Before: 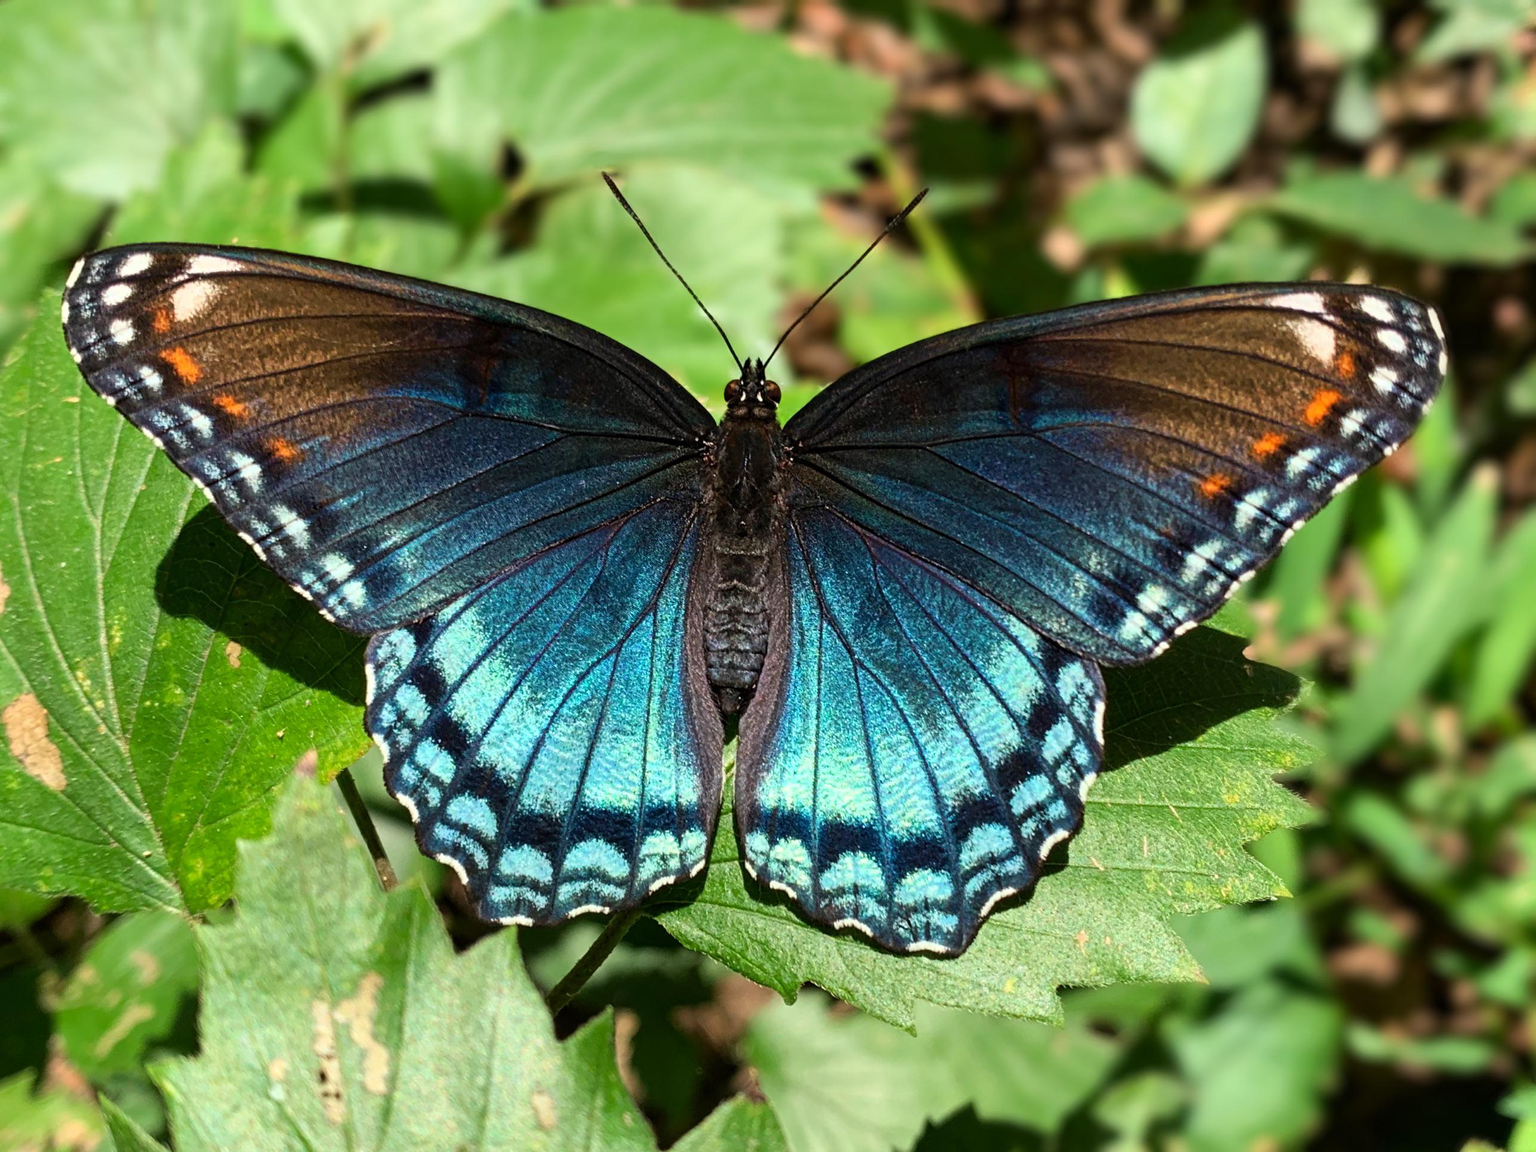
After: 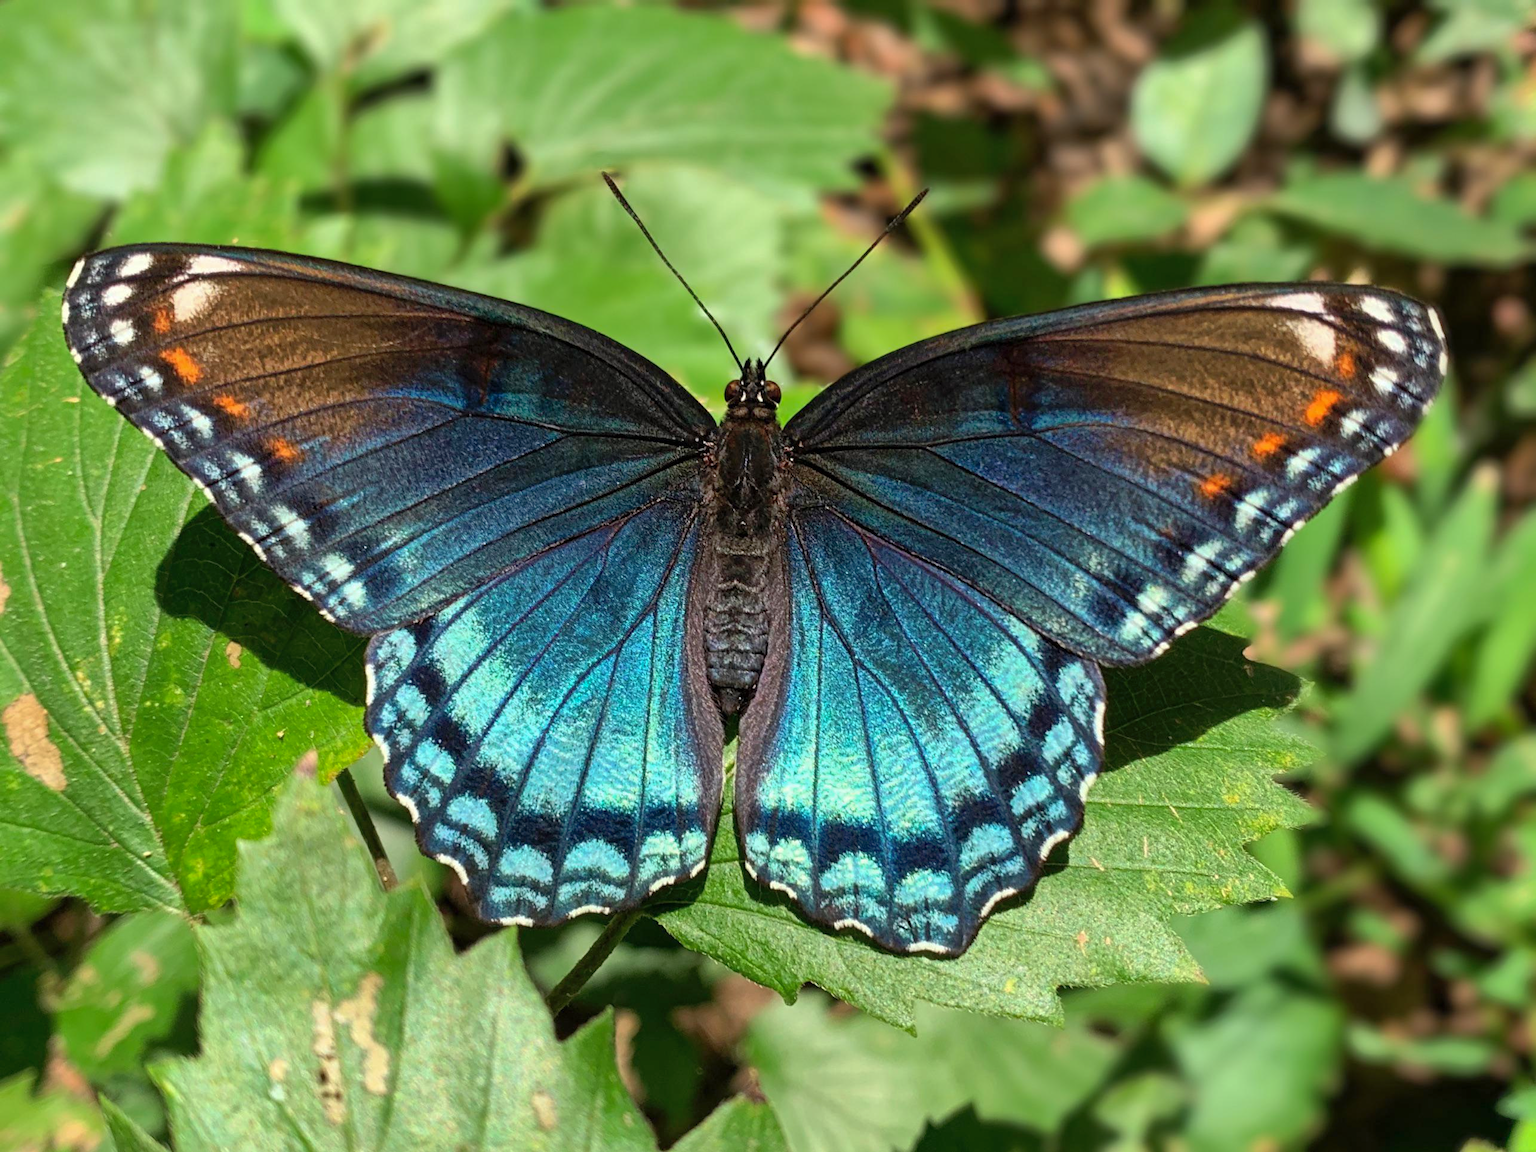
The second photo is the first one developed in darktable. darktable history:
shadows and highlights: on, module defaults
tone curve: curves: ch0 [(0, 0) (0.003, 0.003) (0.011, 0.011) (0.025, 0.025) (0.044, 0.045) (0.069, 0.07) (0.1, 0.1) (0.136, 0.137) (0.177, 0.179) (0.224, 0.226) (0.277, 0.279) (0.335, 0.338) (0.399, 0.402) (0.468, 0.472) (0.543, 0.547) (0.623, 0.628) (0.709, 0.715) (0.801, 0.807) (0.898, 0.902) (1, 1)], color space Lab, independent channels, preserve colors none
